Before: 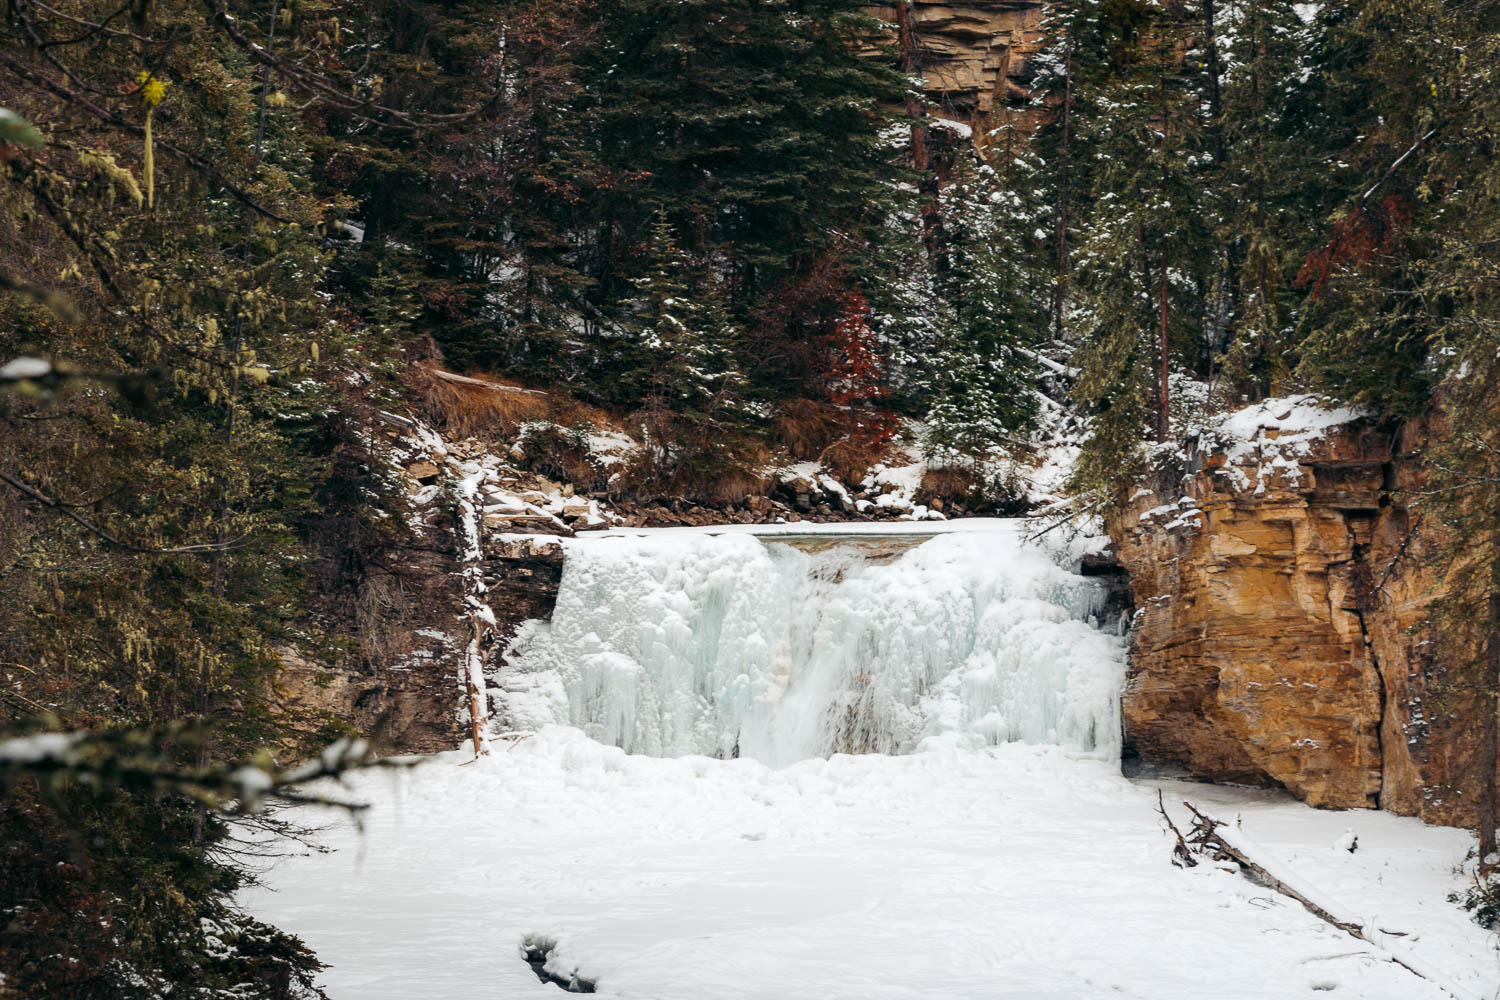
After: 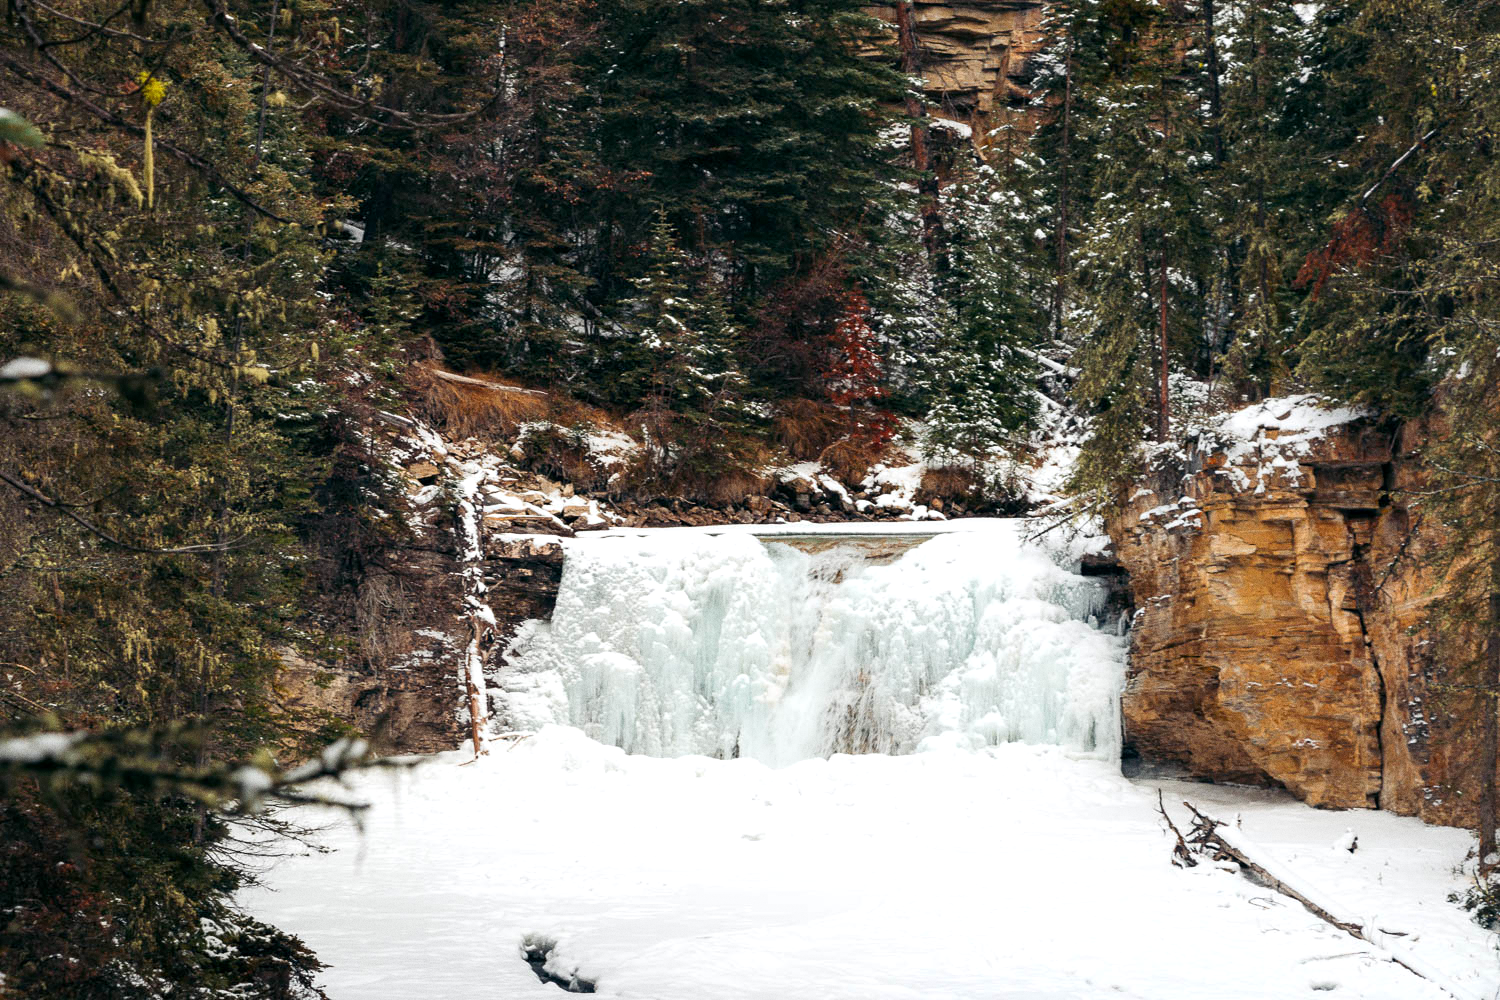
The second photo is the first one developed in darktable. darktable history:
grain: on, module defaults
exposure: black level correction 0.001, exposure 0.3 EV, compensate highlight preservation false
